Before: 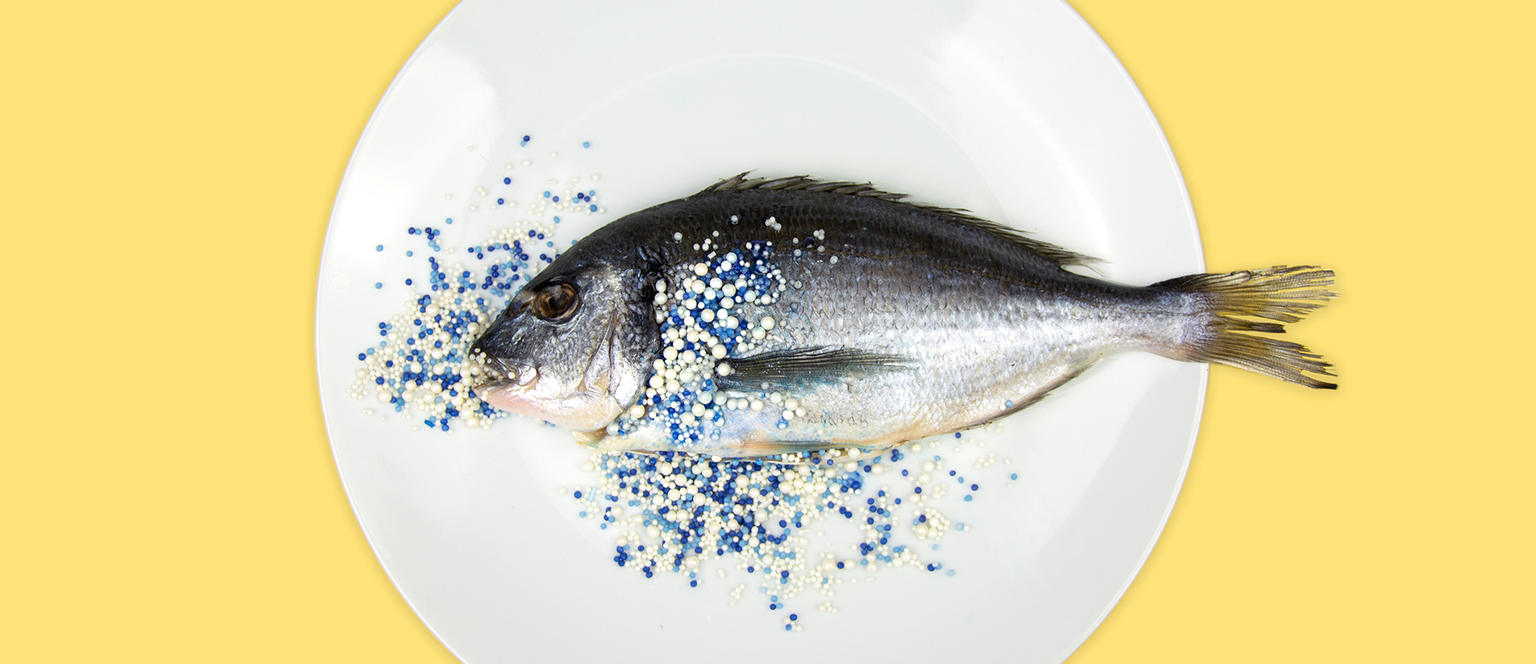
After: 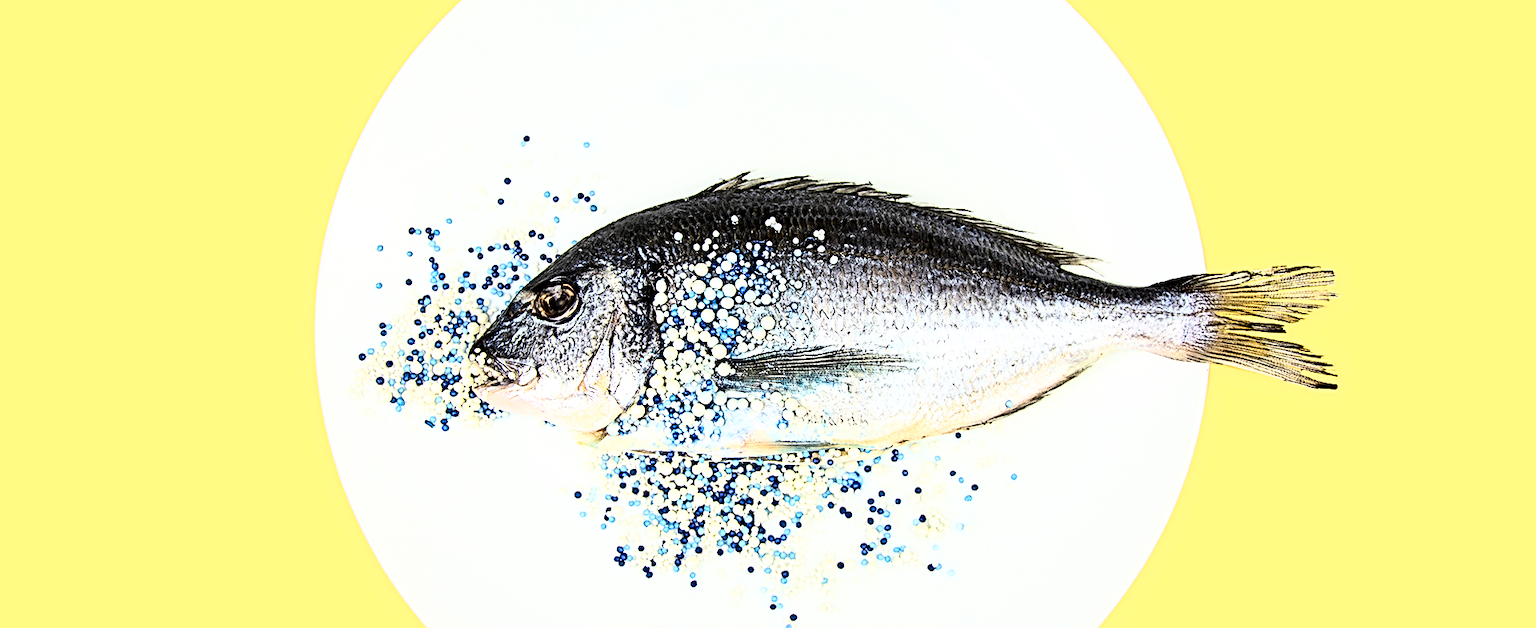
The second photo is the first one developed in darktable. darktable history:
base curve: curves: ch0 [(0, 0) (0.007, 0.004) (0.027, 0.03) (0.046, 0.07) (0.207, 0.54) (0.442, 0.872) (0.673, 0.972) (1, 1)]
sharpen: radius 3.178, amount 1.728
crop and rotate: top 0.009%, bottom 5.204%
